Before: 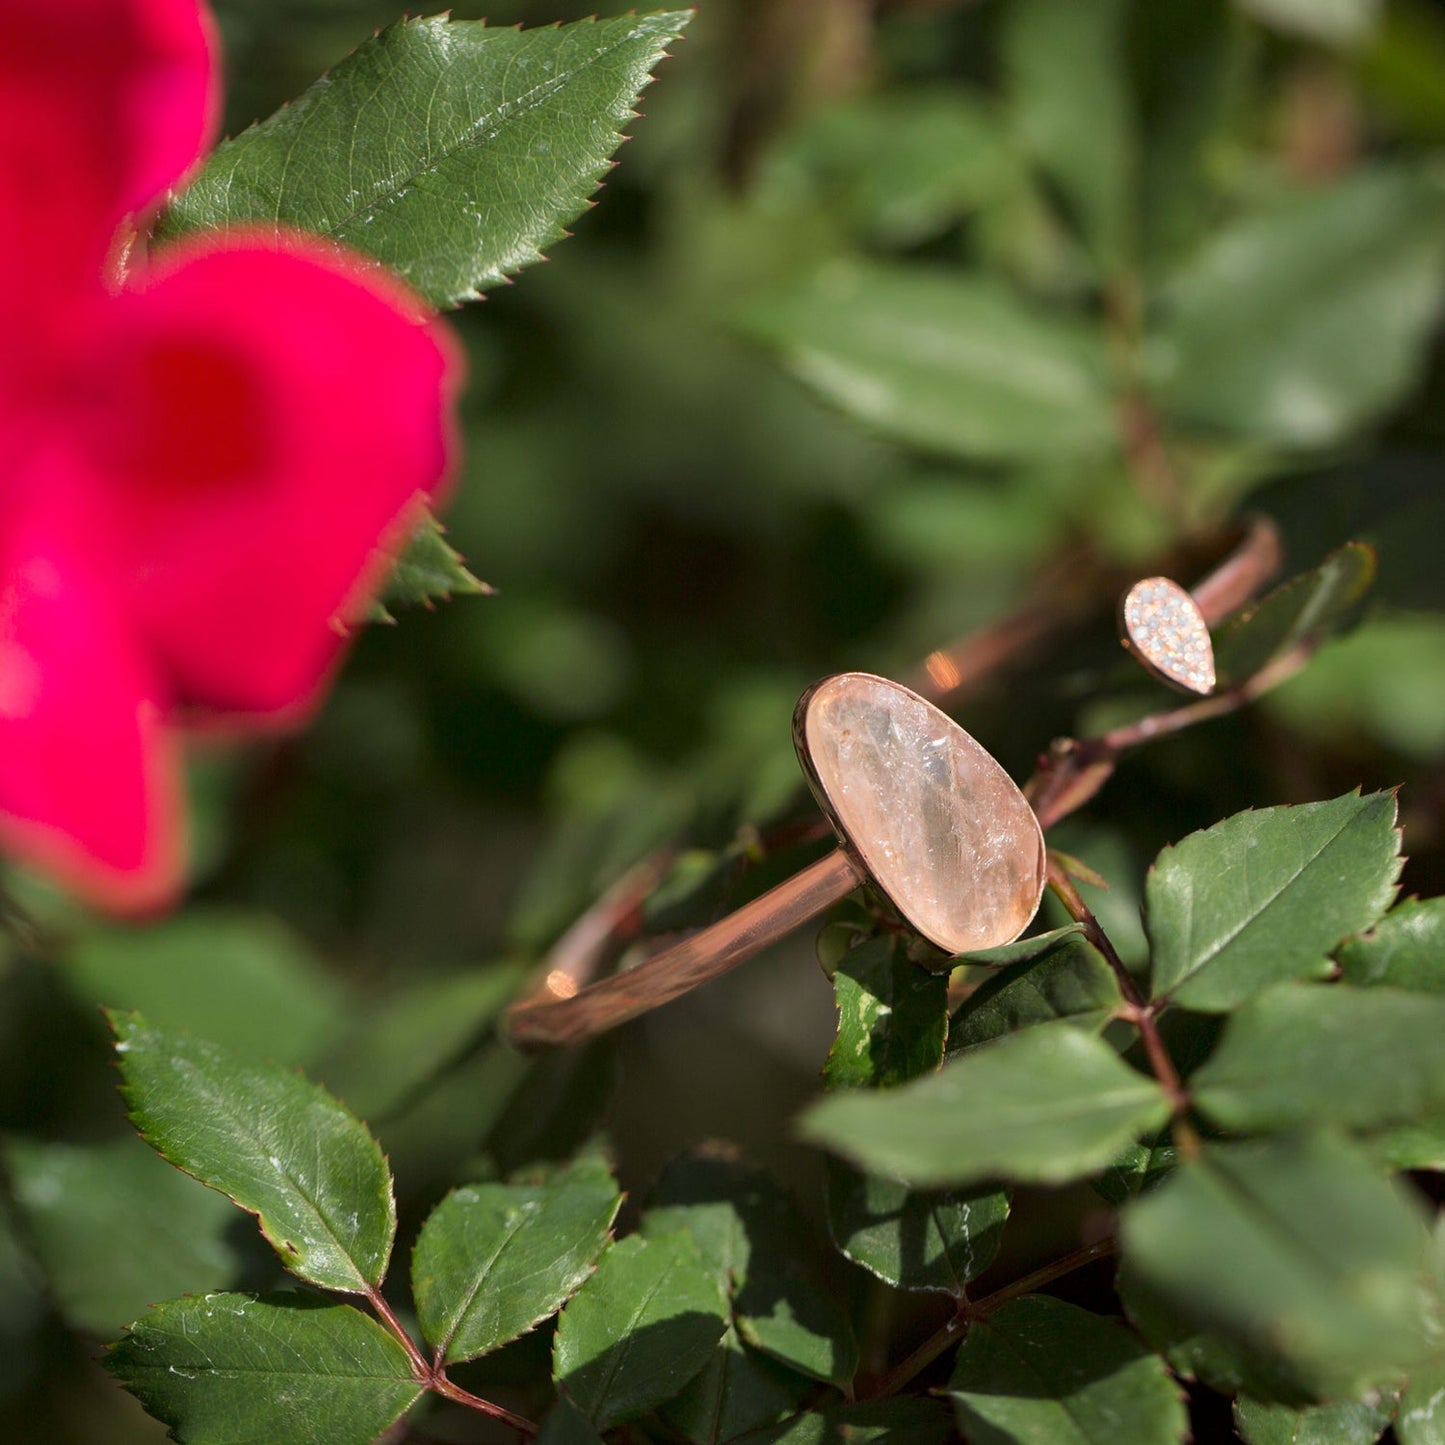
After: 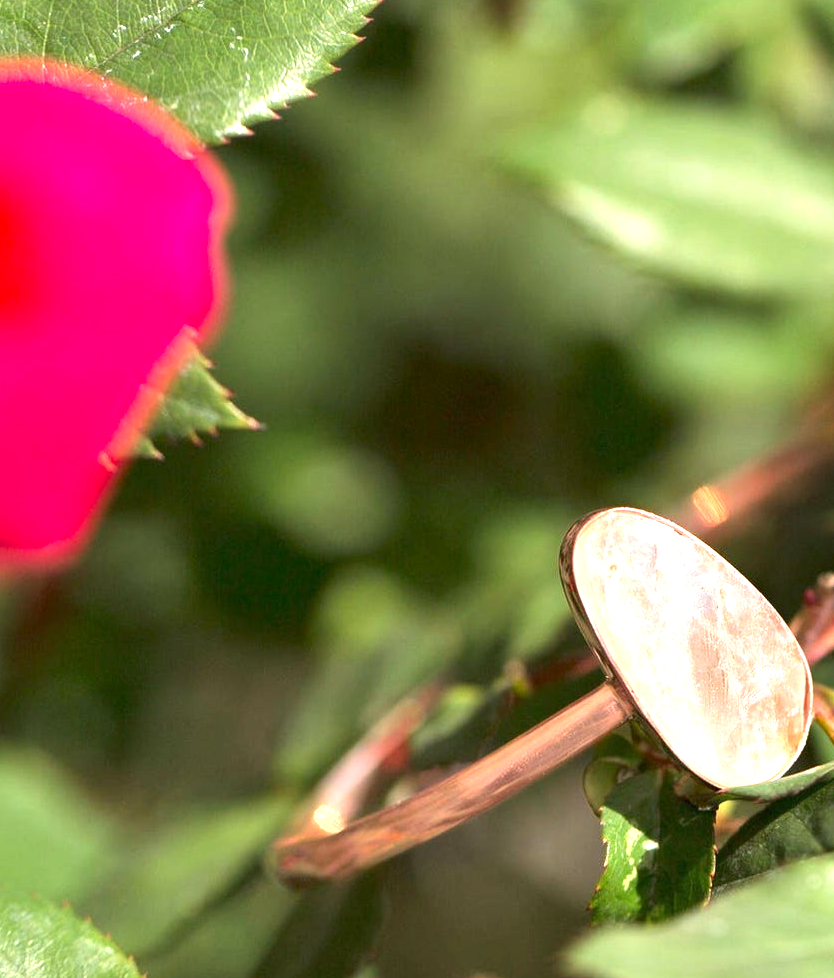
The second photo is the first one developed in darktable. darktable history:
crop: left 16.193%, top 11.463%, right 26.023%, bottom 20.806%
color correction: highlights a* 3.06, highlights b* -1.12, shadows a* -0.06, shadows b* 2.43, saturation 0.985
color zones: curves: ch1 [(0, 0.525) (0.143, 0.556) (0.286, 0.52) (0.429, 0.5) (0.571, 0.5) (0.714, 0.5) (0.857, 0.503) (1, 0.525)]
exposure: black level correction 0, exposure 1.492 EV, compensate highlight preservation false
